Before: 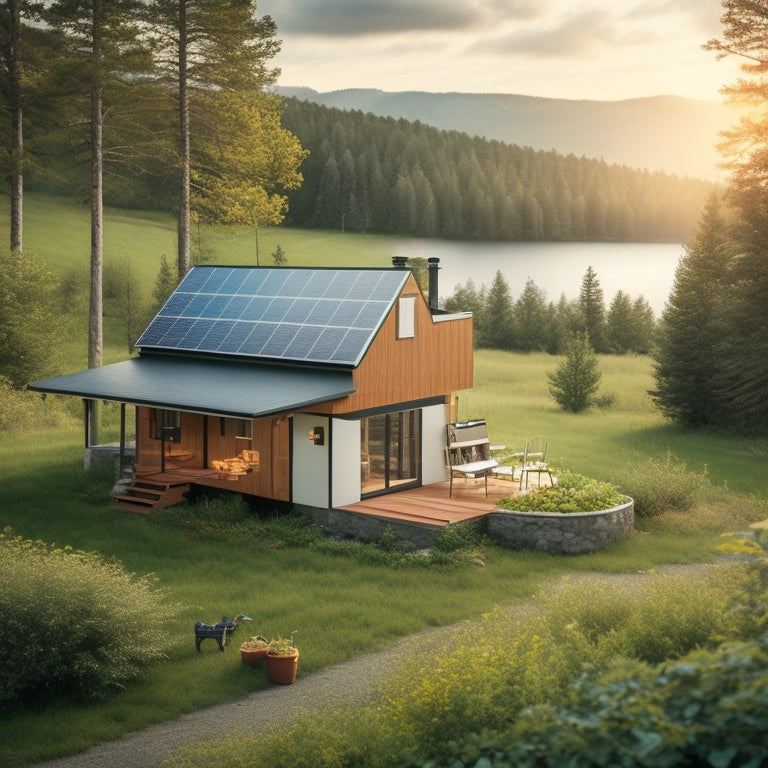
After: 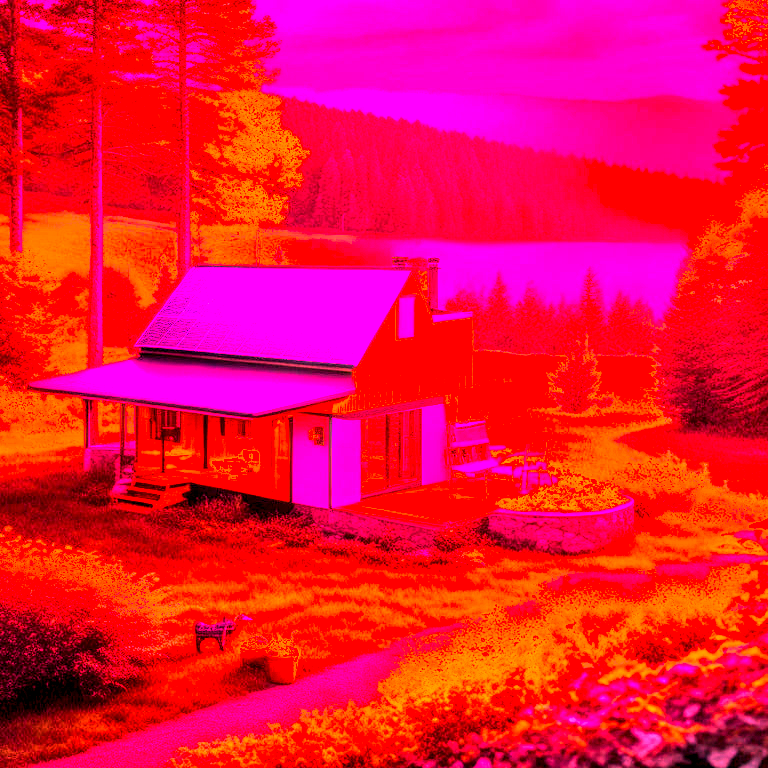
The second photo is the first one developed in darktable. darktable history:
color balance rgb: linear chroma grading › global chroma 15%, perceptual saturation grading › global saturation 30%
white balance: red 4.26, blue 1.802
local contrast: highlights 20%, detail 197%
